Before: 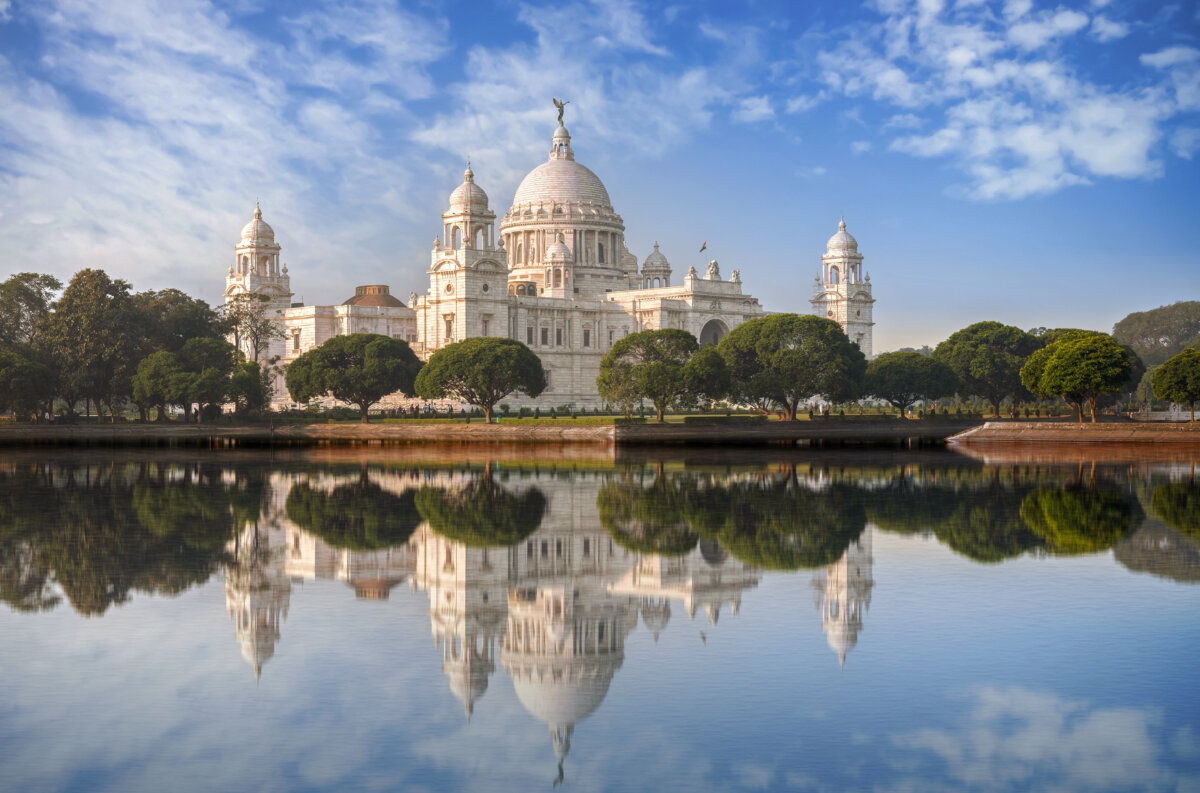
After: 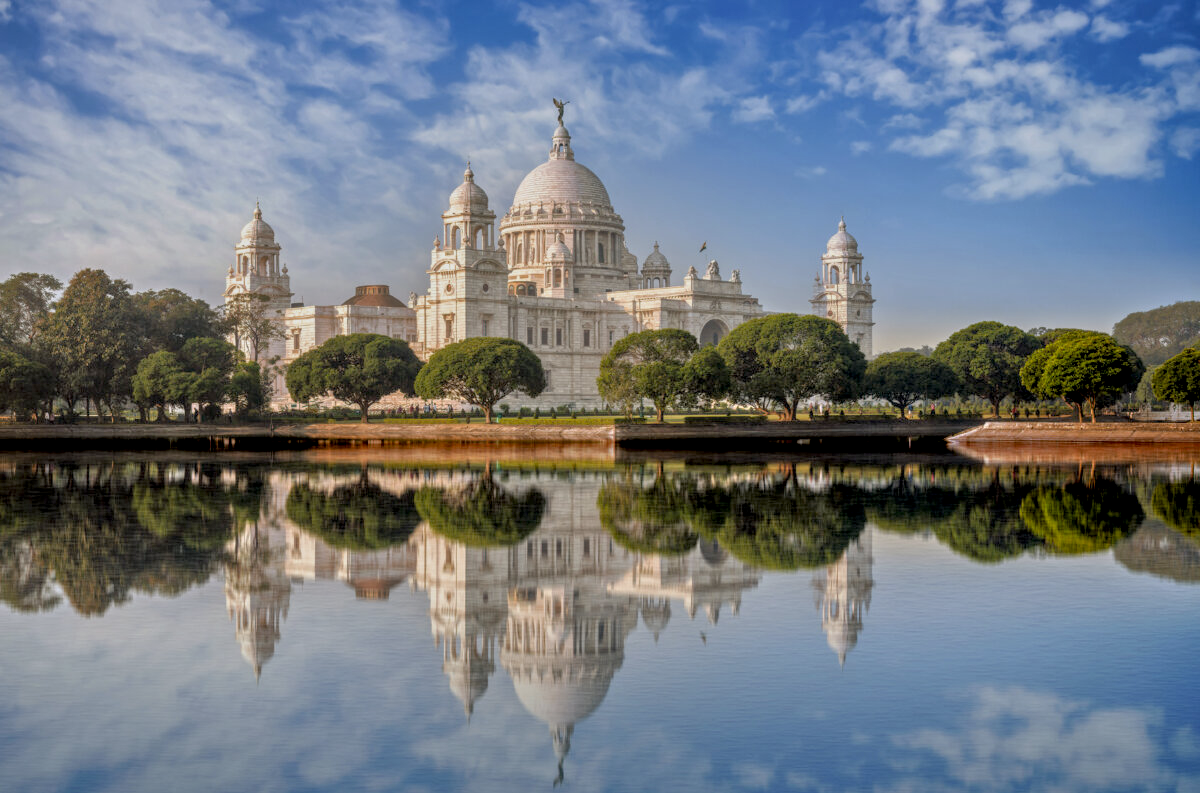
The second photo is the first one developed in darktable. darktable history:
sharpen: radius 2.876, amount 0.88, threshold 47.09
tone equalizer: -7 EV 0.159 EV, -6 EV 0.632 EV, -5 EV 1.16 EV, -4 EV 1.36 EV, -3 EV 1.14 EV, -2 EV 0.6 EV, -1 EV 0.155 EV
exposure: black level correction 0.009, exposure -0.617 EV, compensate highlight preservation false
levels: black 3.8%
local contrast: on, module defaults
